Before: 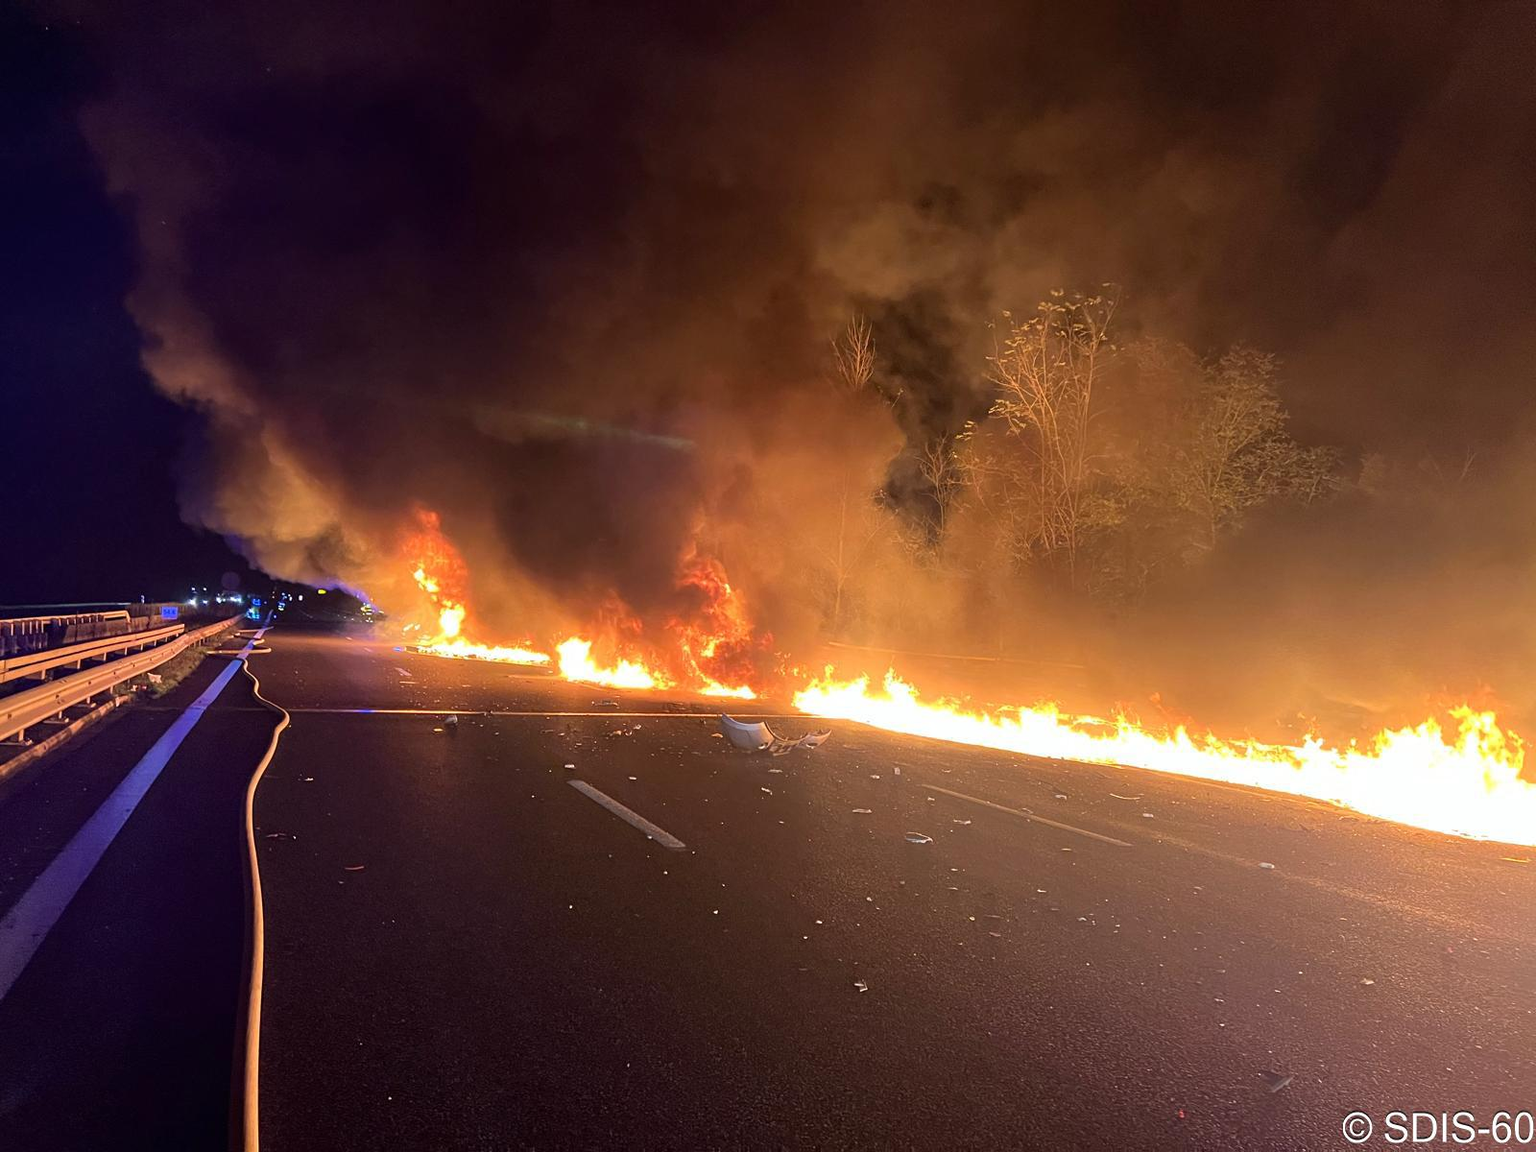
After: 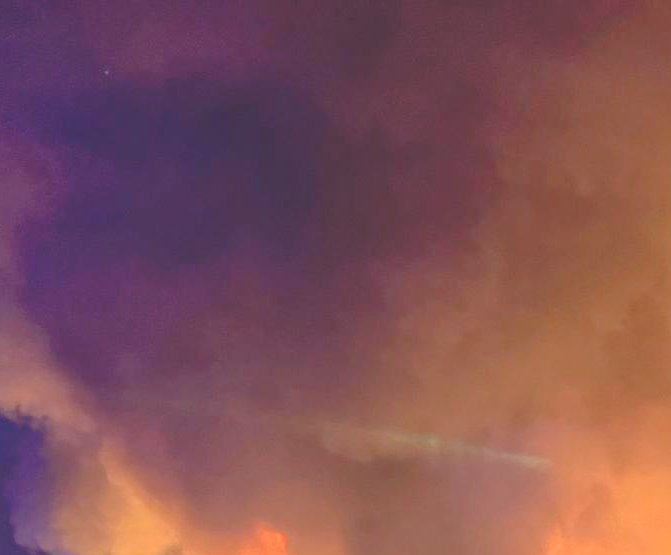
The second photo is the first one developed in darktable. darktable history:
bloom: size 85%, threshold 5%, strength 85%
crop and rotate: left 10.817%, top 0.062%, right 47.194%, bottom 53.626%
exposure: black level correction 0.003, exposure 0.383 EV, compensate highlight preservation false
shadows and highlights: shadows 40, highlights -60
